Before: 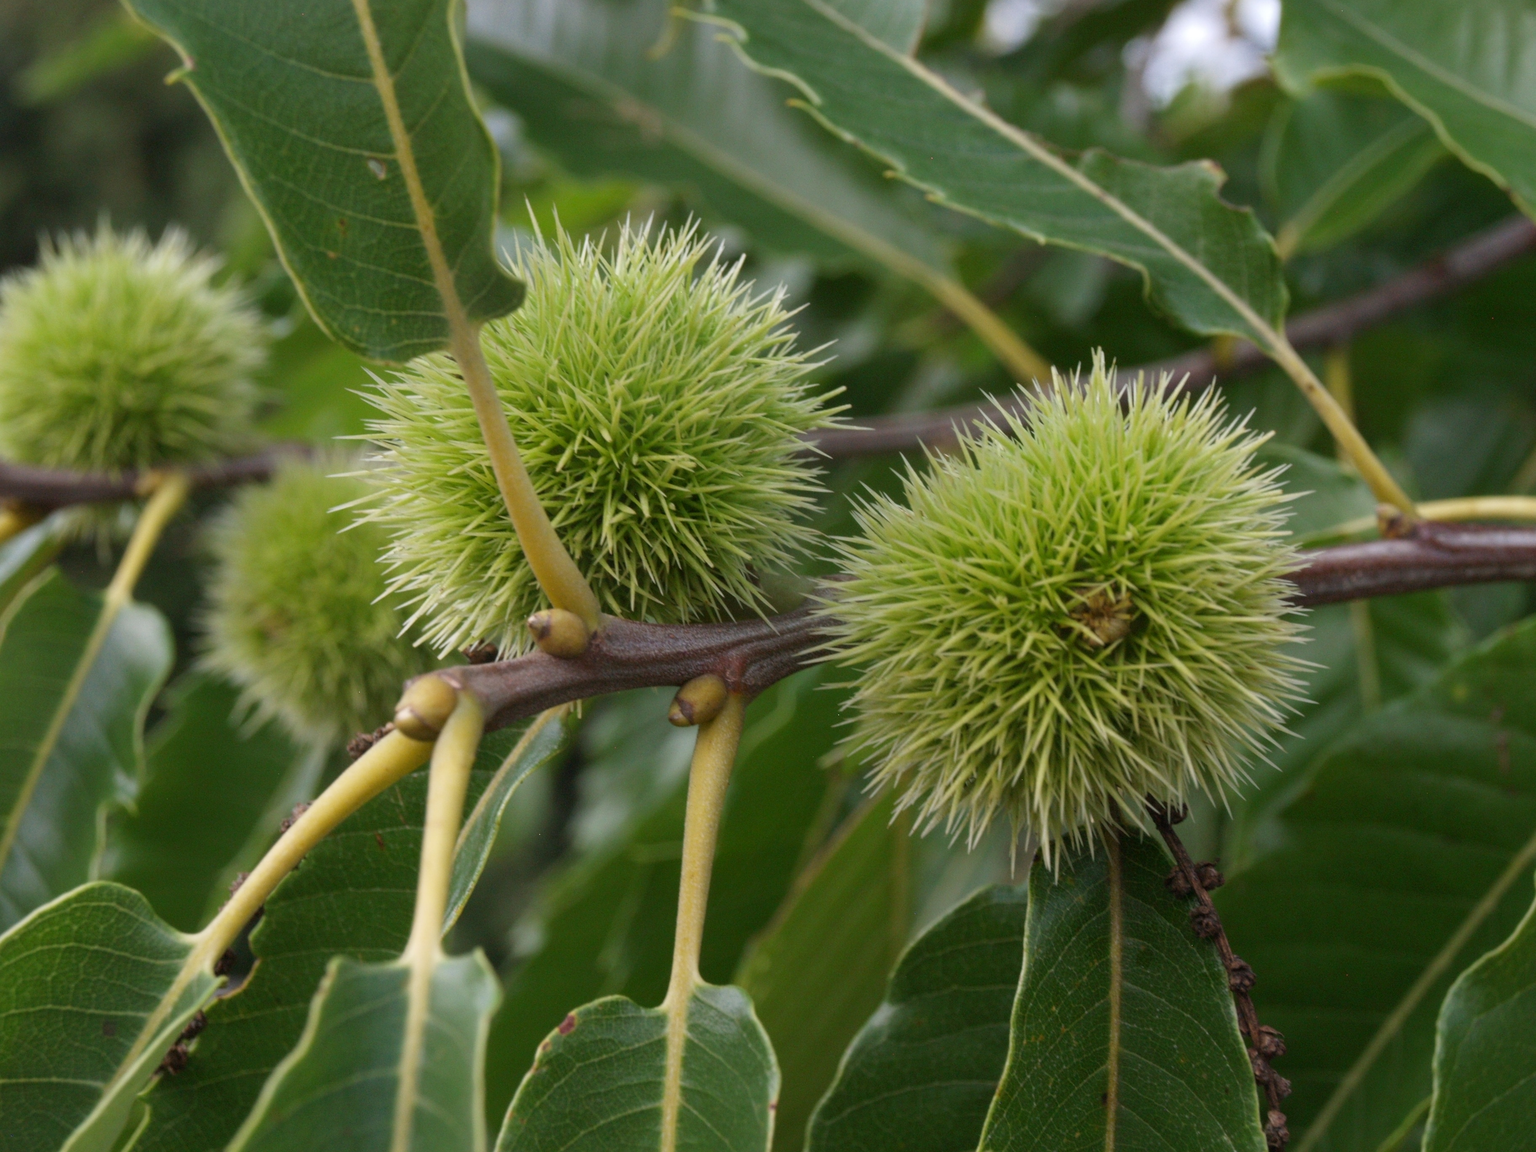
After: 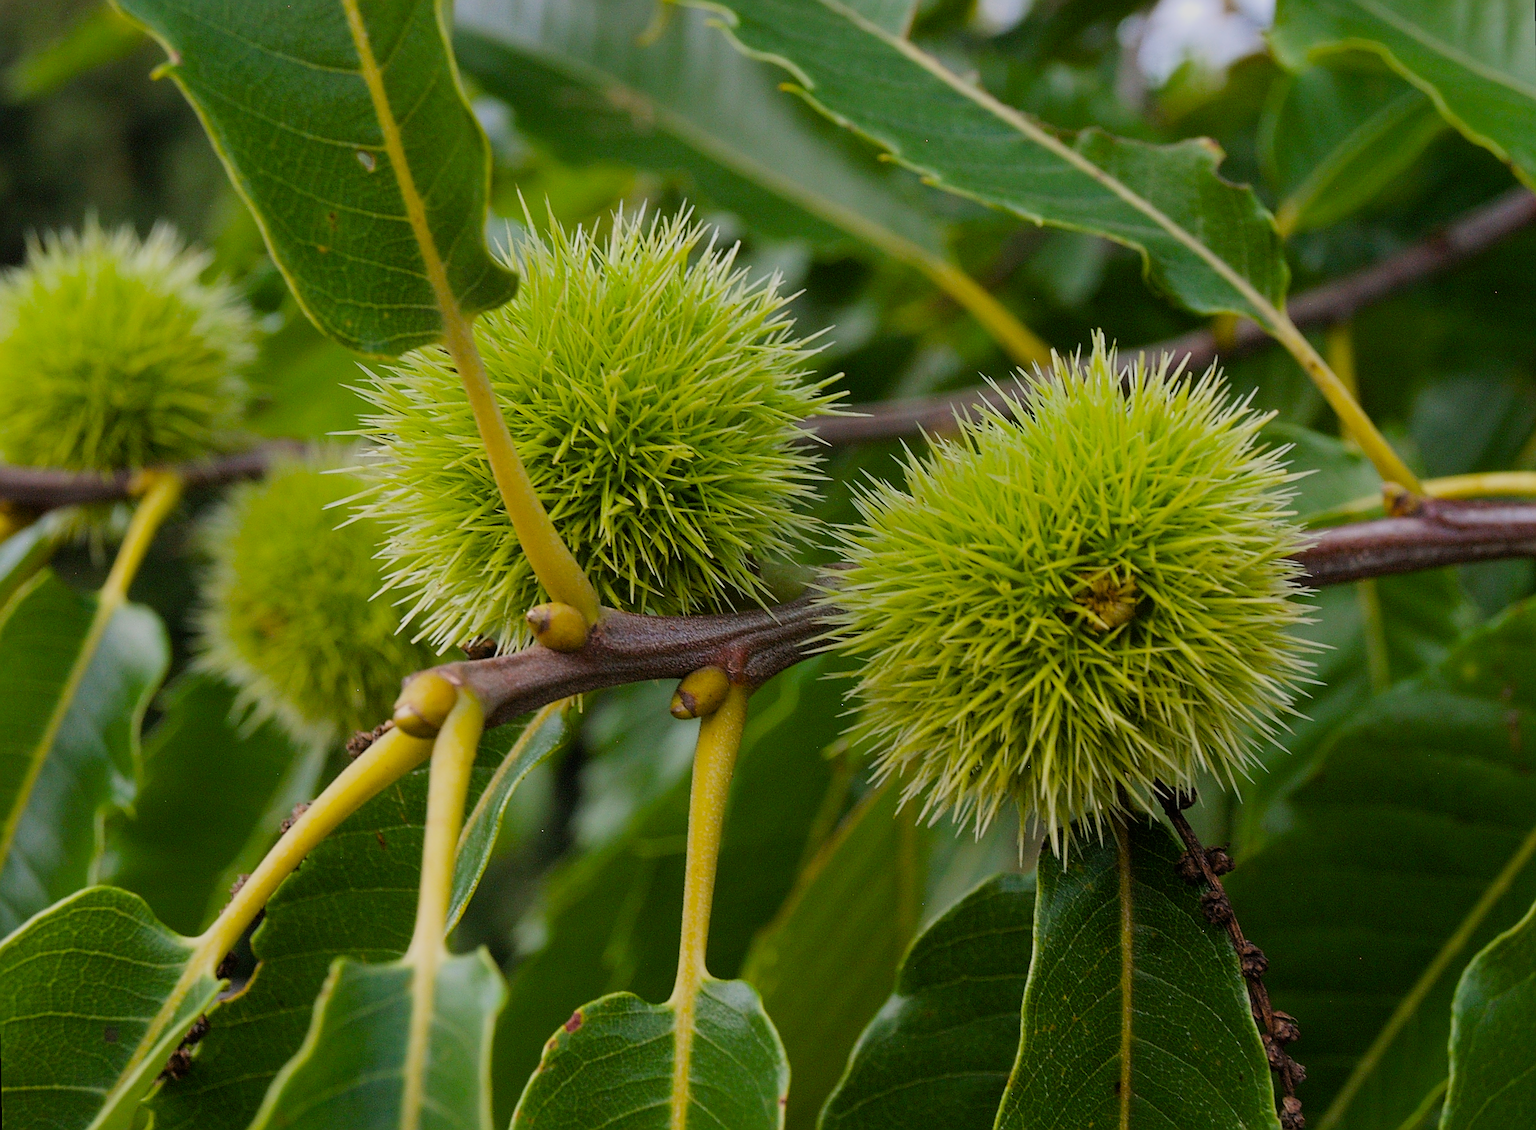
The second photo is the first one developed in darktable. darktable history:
sharpen: amount 1.861
white balance: red 1, blue 1
rotate and perspective: rotation -1°, crop left 0.011, crop right 0.989, crop top 0.025, crop bottom 0.975
color balance rgb: linear chroma grading › global chroma 15%, perceptual saturation grading › global saturation 30%
levels: levels [0, 0.492, 0.984]
filmic rgb: black relative exposure -7.65 EV, white relative exposure 4.56 EV, hardness 3.61
